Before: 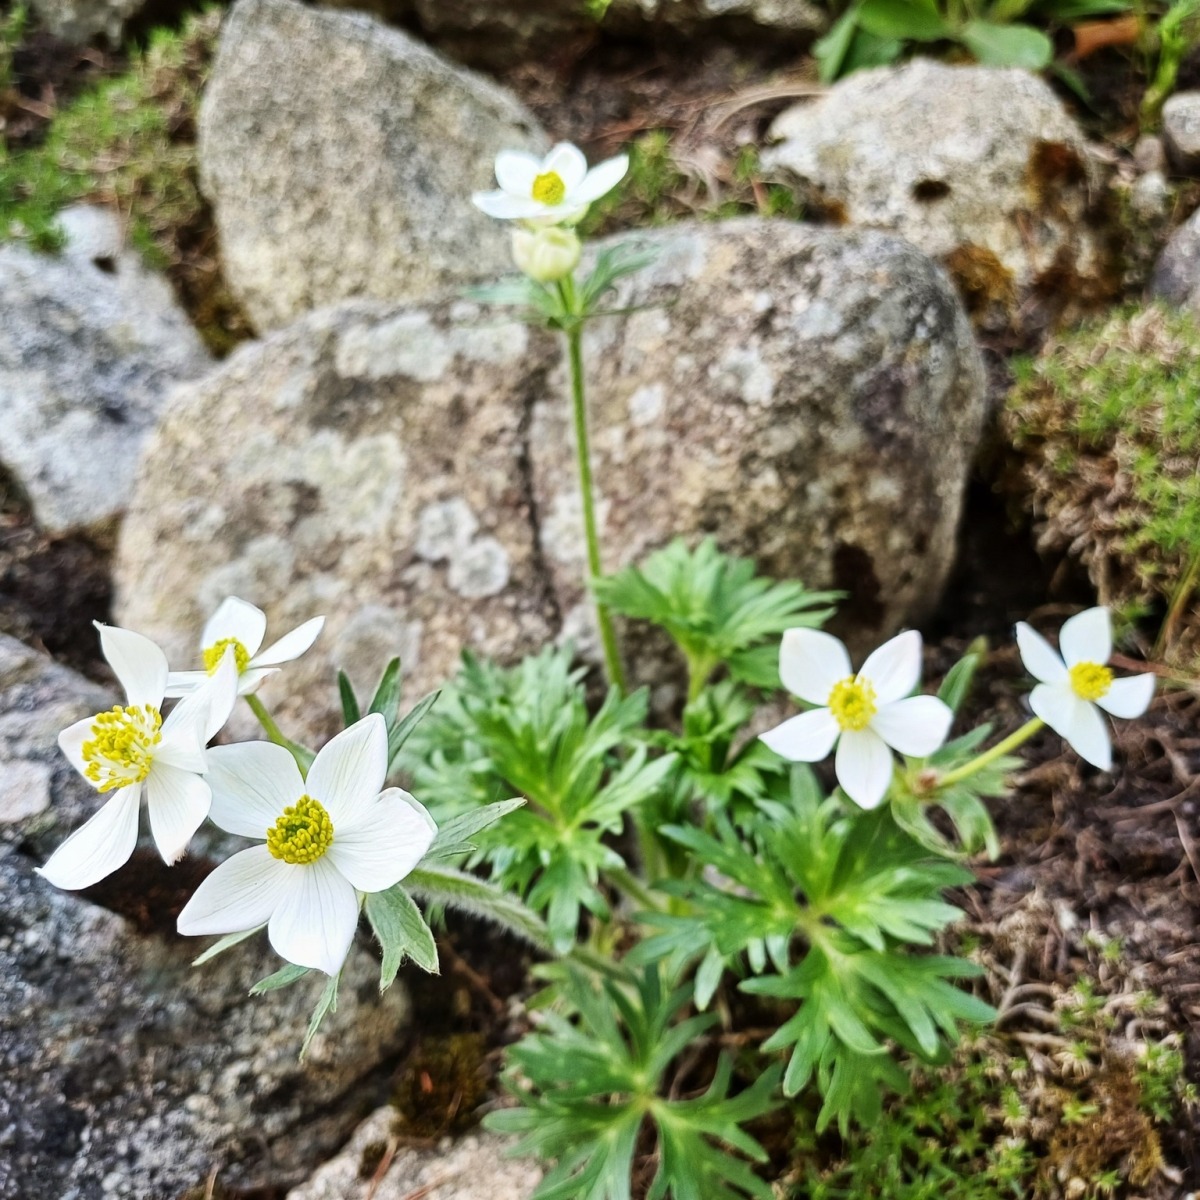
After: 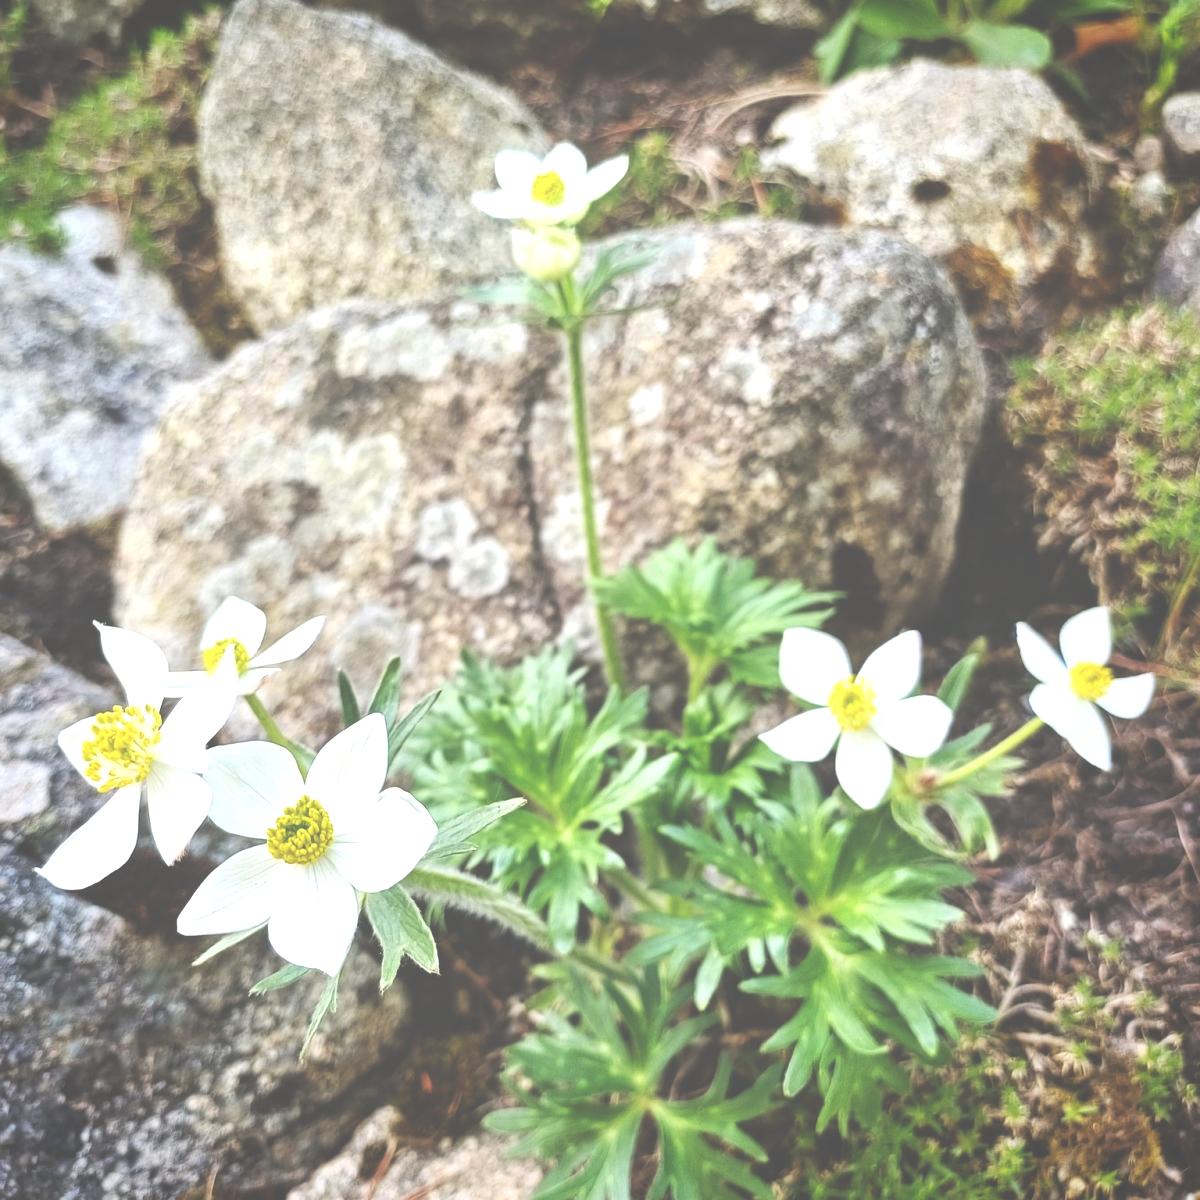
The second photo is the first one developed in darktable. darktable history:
tone equalizer: on, module defaults
vignetting: brightness -0.233, saturation 0.141
exposure: black level correction -0.071, exposure 0.5 EV, compensate highlight preservation false
